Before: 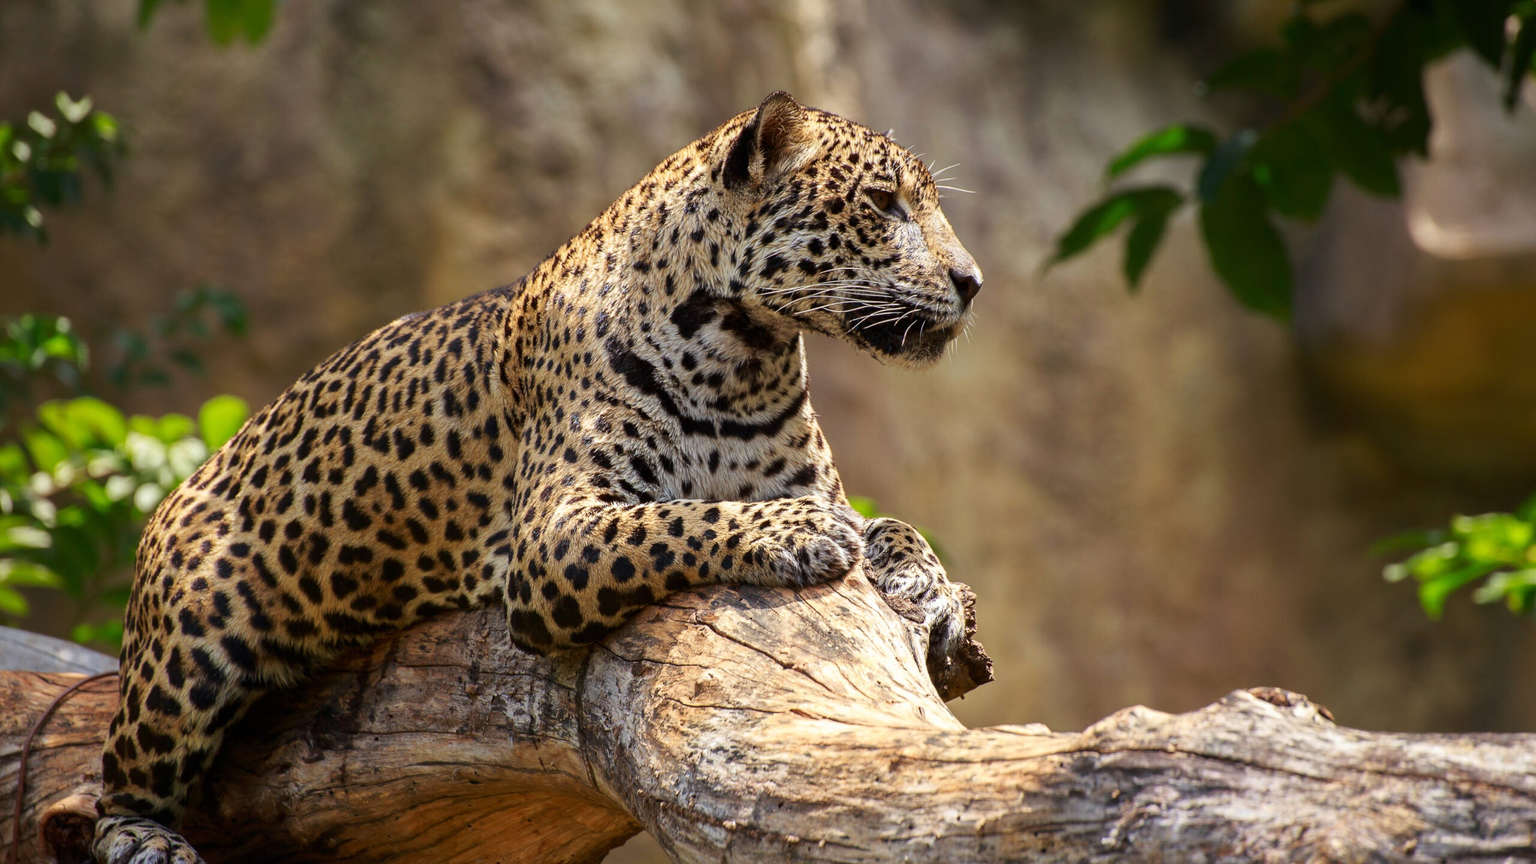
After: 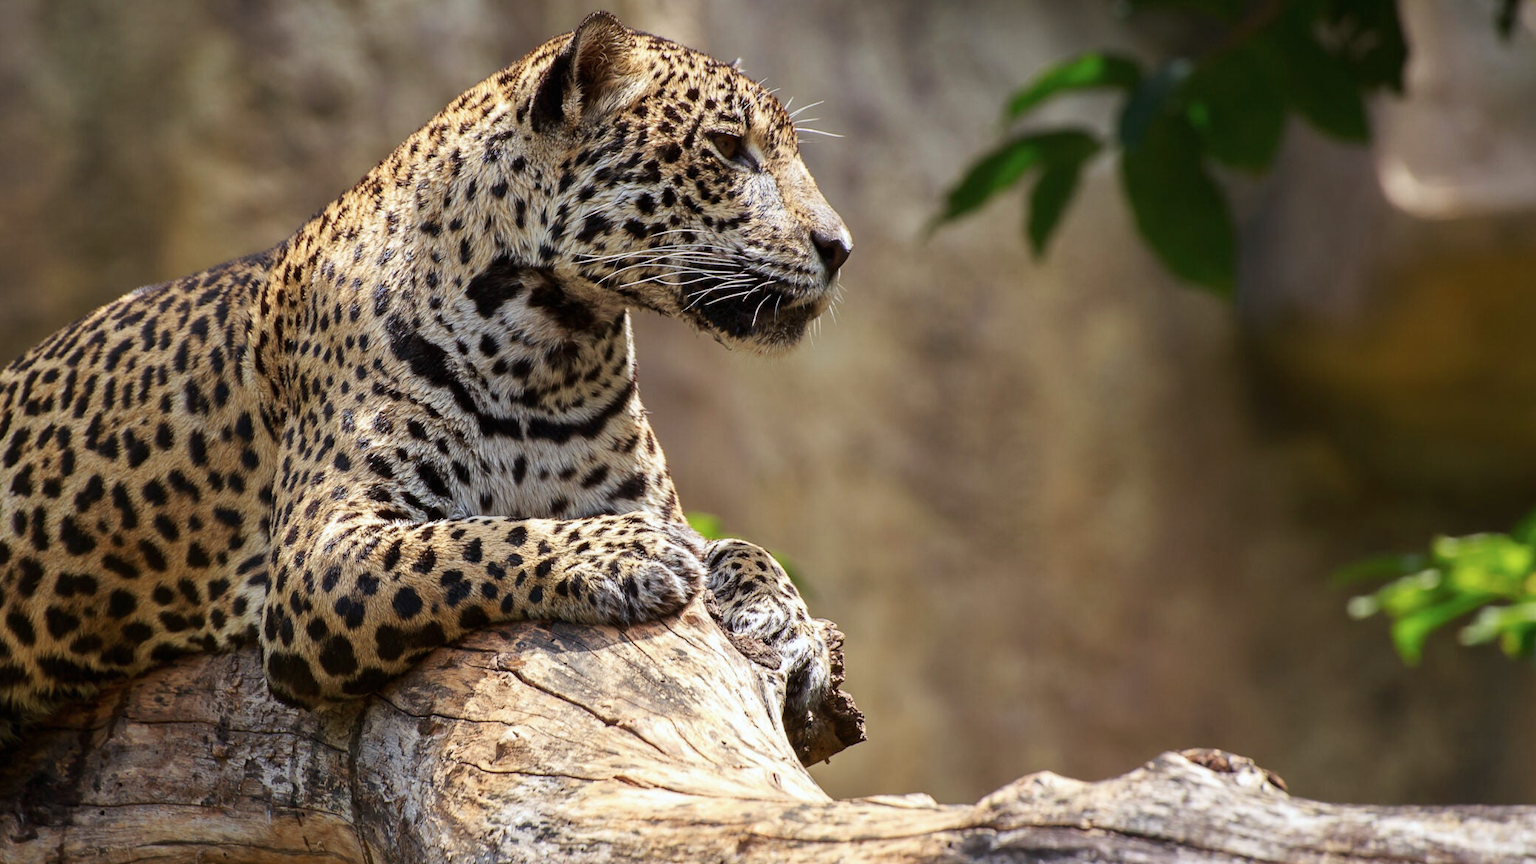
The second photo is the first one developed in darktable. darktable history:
white balance: red 0.98, blue 1.034
contrast brightness saturation: saturation -0.1
crop: left 19.159%, top 9.58%, bottom 9.58%
